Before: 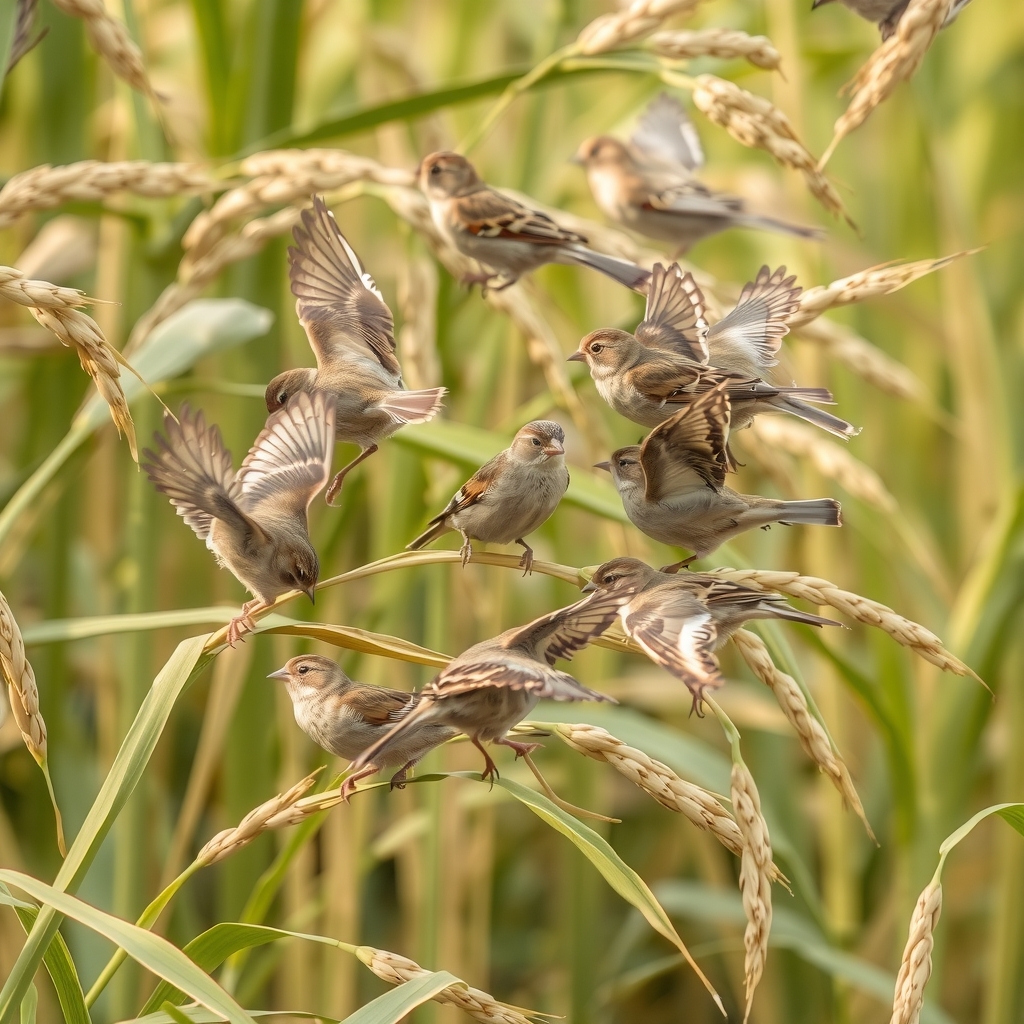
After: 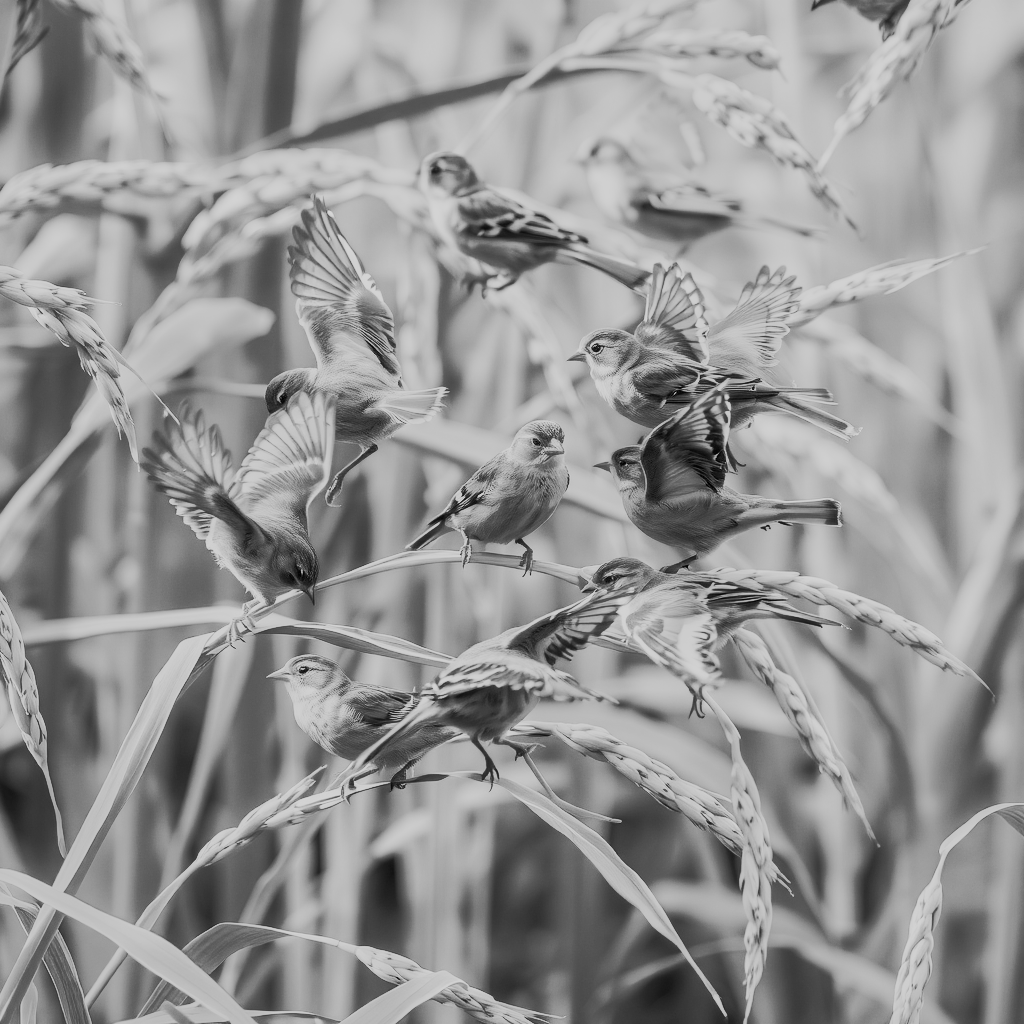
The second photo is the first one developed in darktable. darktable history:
tone curve: curves: ch0 [(0, 0) (0.003, 0.003) (0.011, 0.008) (0.025, 0.018) (0.044, 0.04) (0.069, 0.062) (0.1, 0.09) (0.136, 0.121) (0.177, 0.158) (0.224, 0.197) (0.277, 0.255) (0.335, 0.314) (0.399, 0.391) (0.468, 0.496) (0.543, 0.683) (0.623, 0.801) (0.709, 0.883) (0.801, 0.94) (0.898, 0.984) (1, 1)], preserve colors none
filmic rgb: white relative exposure 3.8 EV, hardness 4.35
monochrome: a 79.32, b 81.83, size 1.1
